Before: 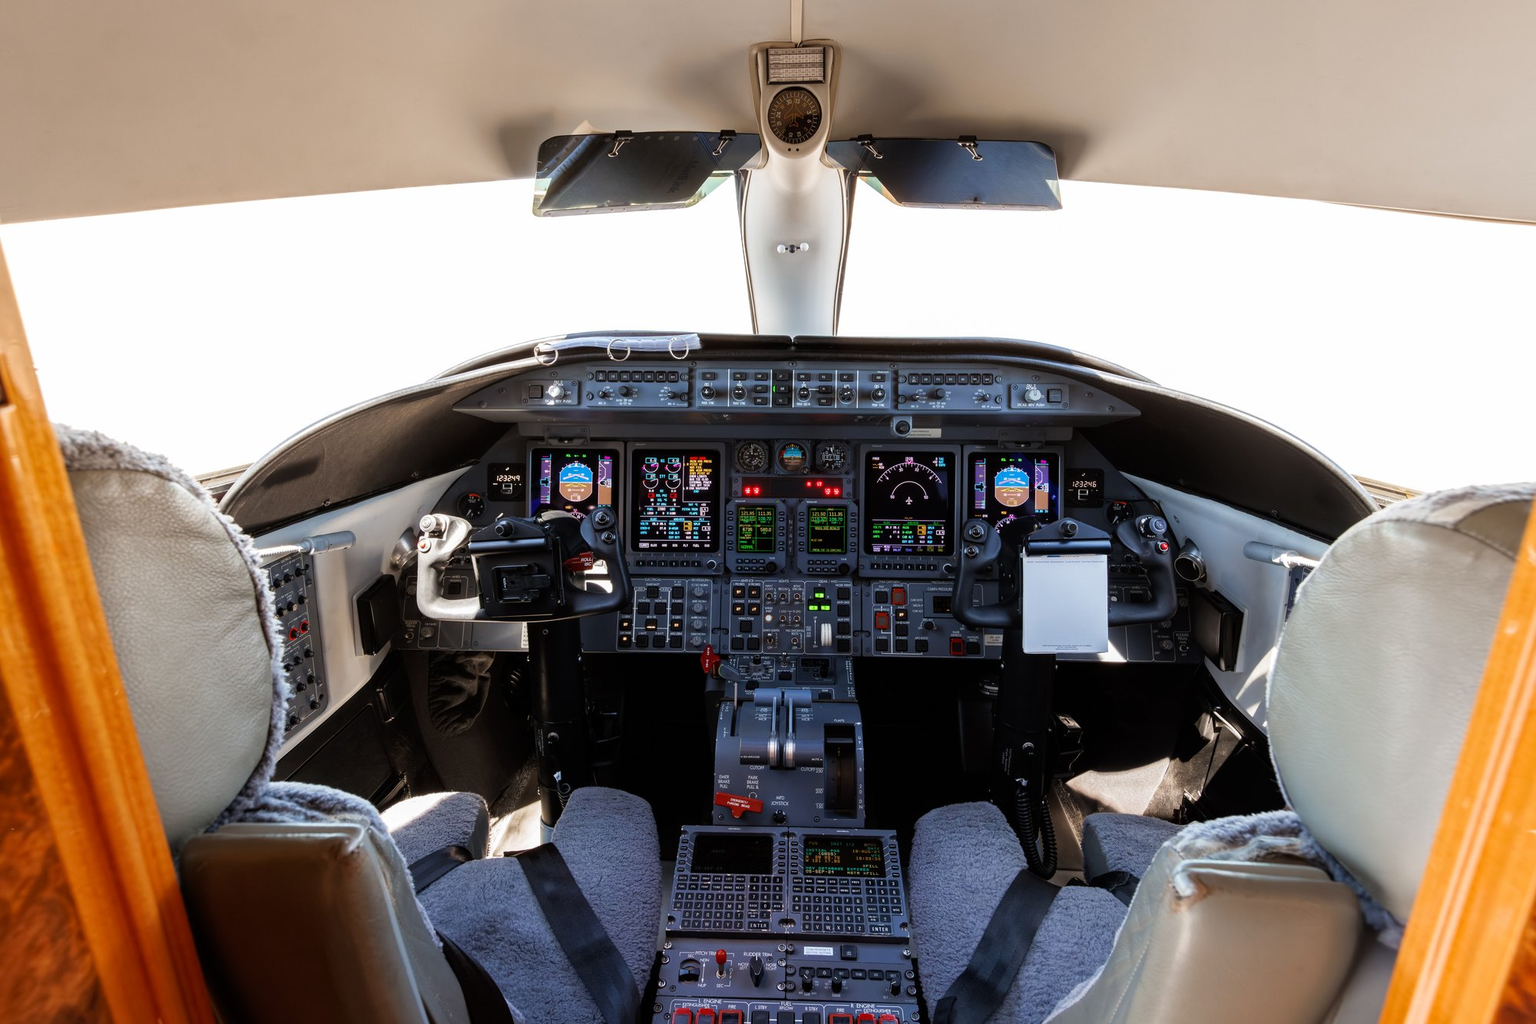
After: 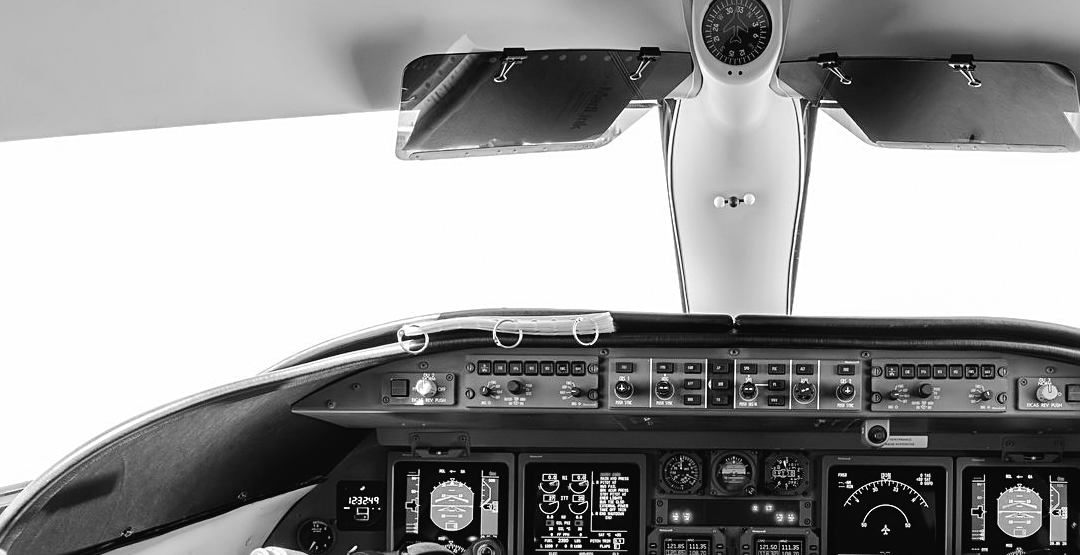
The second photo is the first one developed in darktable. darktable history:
color correction: highlights a* 9.73, highlights b* 38.44, shadows a* 15, shadows b* 3.53
tone curve: curves: ch0 [(0, 0.023) (0.037, 0.04) (0.131, 0.128) (0.304, 0.331) (0.504, 0.584) (0.616, 0.687) (0.704, 0.764) (0.808, 0.823) (1, 1)]; ch1 [(0, 0) (0.301, 0.3) (0.477, 0.472) (0.493, 0.497) (0.508, 0.501) (0.544, 0.541) (0.563, 0.565) (0.626, 0.66) (0.721, 0.776) (1, 1)]; ch2 [(0, 0) (0.249, 0.216) (0.349, 0.343) (0.424, 0.442) (0.476, 0.483) (0.502, 0.5) (0.517, 0.519) (0.532, 0.553) (0.569, 0.587) (0.634, 0.628) (0.706, 0.729) (0.828, 0.742) (1, 0.9)], preserve colors none
sharpen: on, module defaults
color zones: curves: ch1 [(0, -0.014) (0.143, -0.013) (0.286, -0.013) (0.429, -0.016) (0.571, -0.019) (0.714, -0.015) (0.857, 0.002) (1, -0.014)]
crop: left 14.902%, top 9.226%, right 31.077%, bottom 49.078%
